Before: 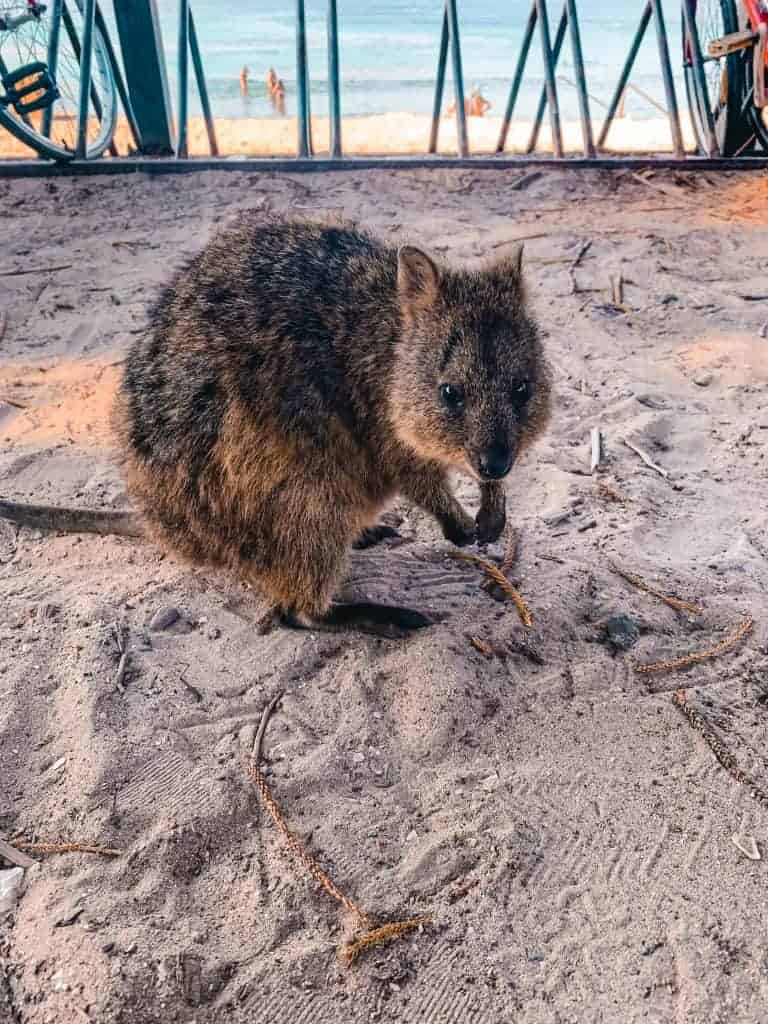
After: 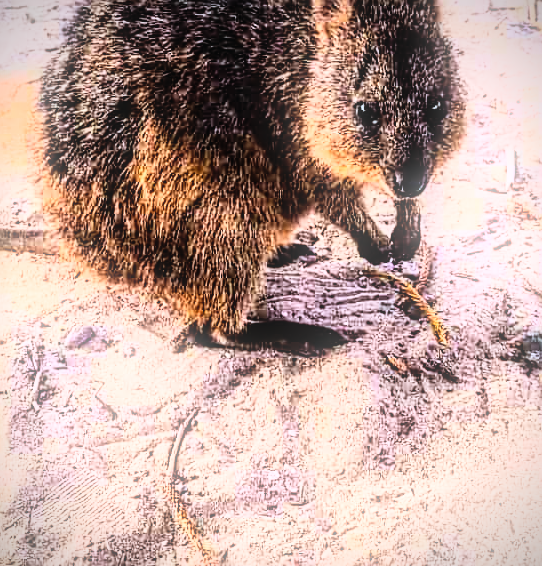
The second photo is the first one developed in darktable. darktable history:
vignetting: fall-off start 91.19%
crop: left 11.123%, top 27.61%, right 18.3%, bottom 17.034%
local contrast: on, module defaults
bloom: size 5%, threshold 95%, strength 15%
color balance: output saturation 120%
rgb curve: curves: ch0 [(0, 0) (0.21, 0.15) (0.24, 0.21) (0.5, 0.75) (0.75, 0.96) (0.89, 0.99) (1, 1)]; ch1 [(0, 0.02) (0.21, 0.13) (0.25, 0.2) (0.5, 0.67) (0.75, 0.9) (0.89, 0.97) (1, 1)]; ch2 [(0, 0.02) (0.21, 0.13) (0.25, 0.2) (0.5, 0.67) (0.75, 0.9) (0.89, 0.97) (1, 1)], compensate middle gray true
rgb levels: mode RGB, independent channels, levels [[0, 0.5, 1], [0, 0.521, 1], [0, 0.536, 1]]
sharpen: amount 0.6
